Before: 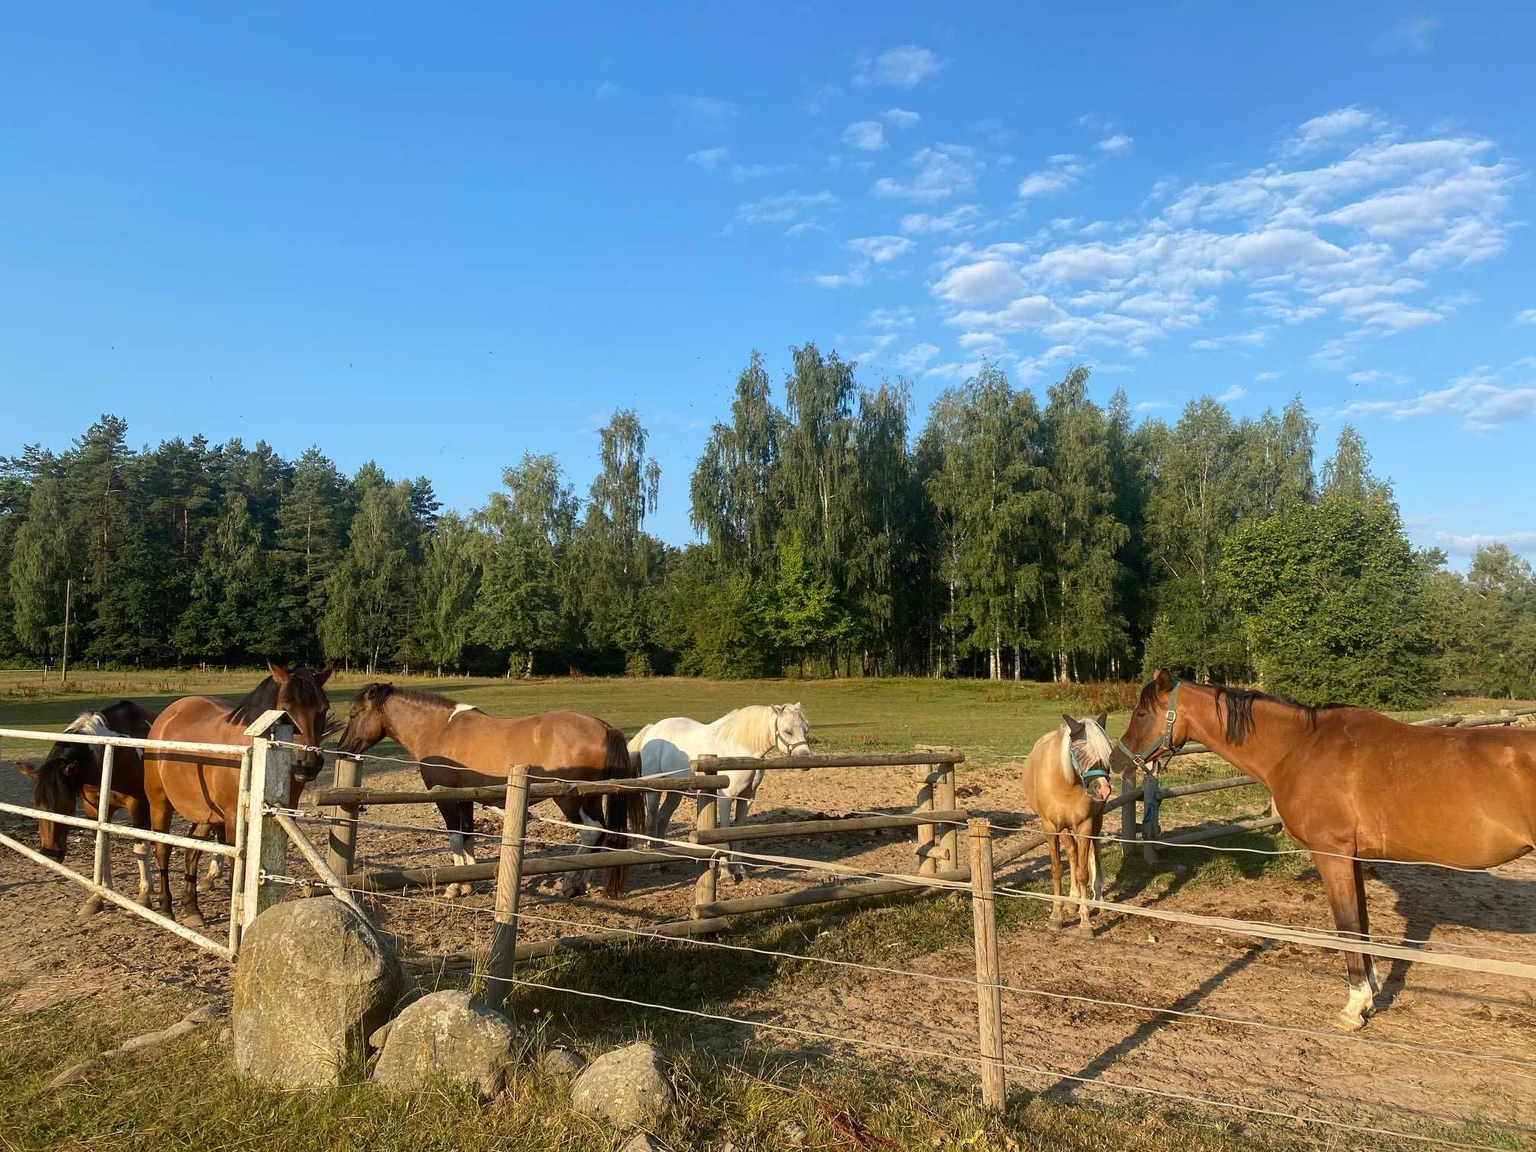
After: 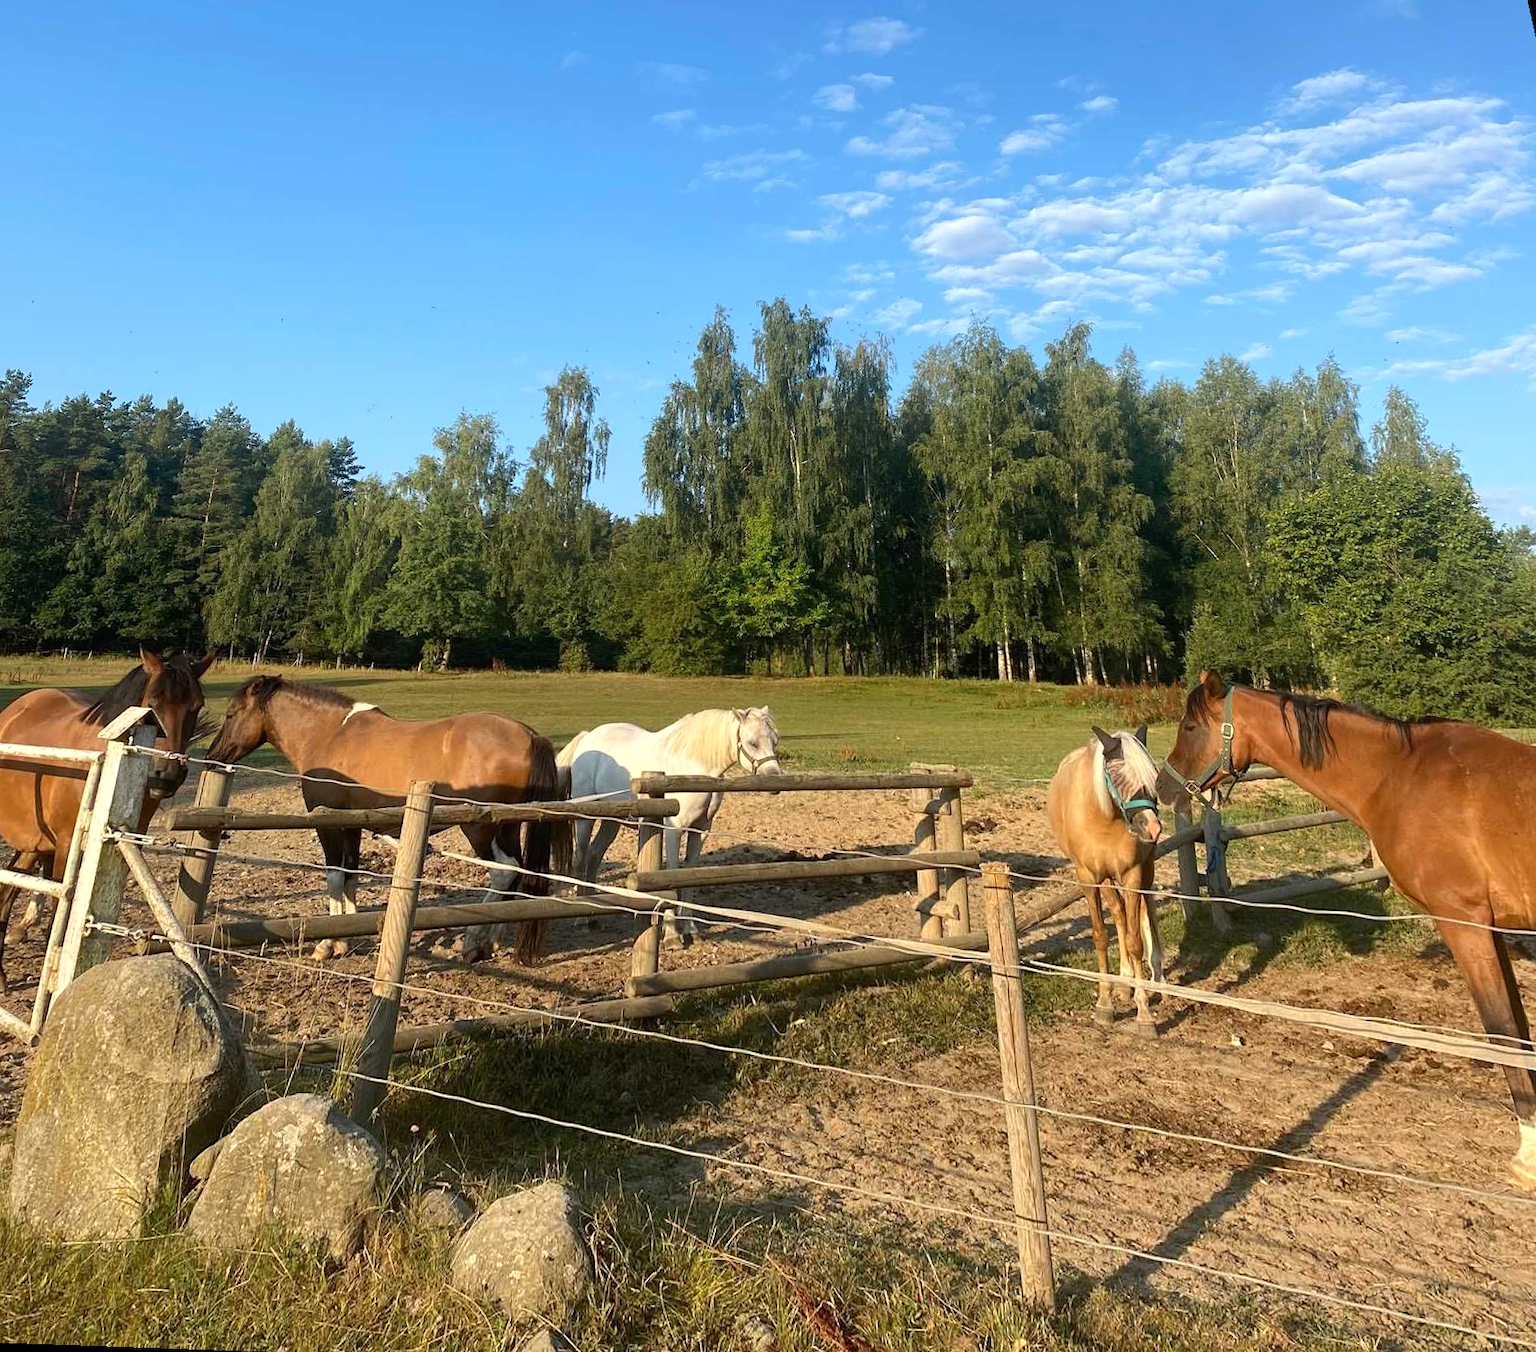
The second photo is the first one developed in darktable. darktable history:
rotate and perspective: rotation 0.72°, lens shift (vertical) -0.352, lens shift (horizontal) -0.051, crop left 0.152, crop right 0.859, crop top 0.019, crop bottom 0.964
exposure: exposure 0.2 EV, compensate highlight preservation false
